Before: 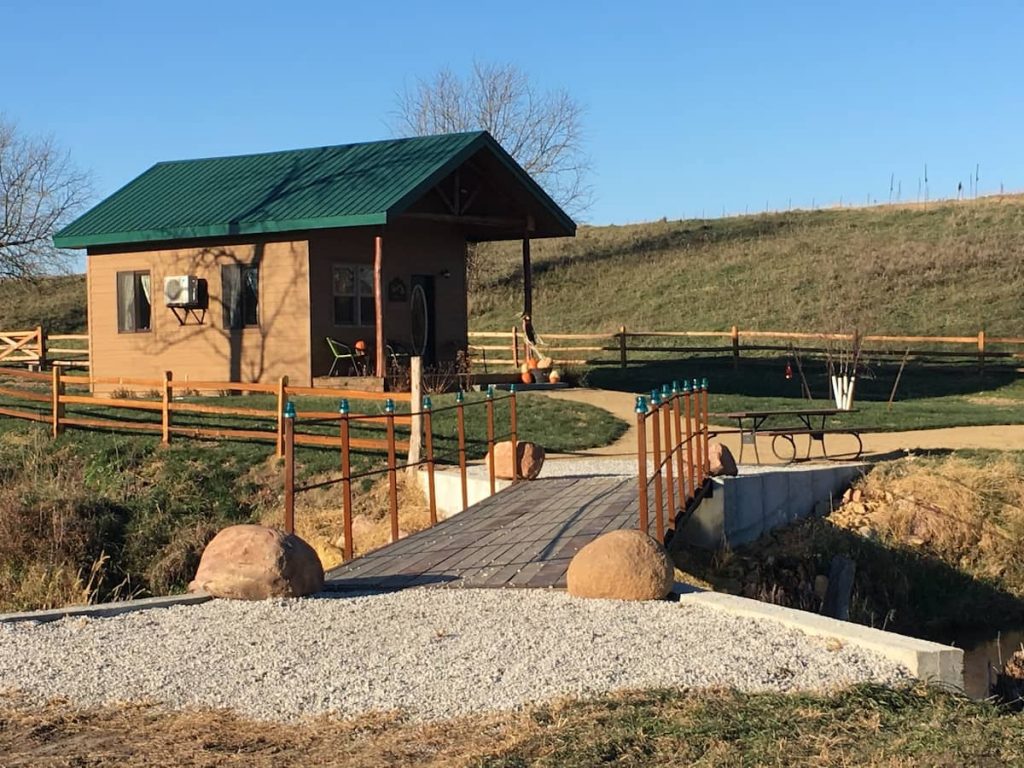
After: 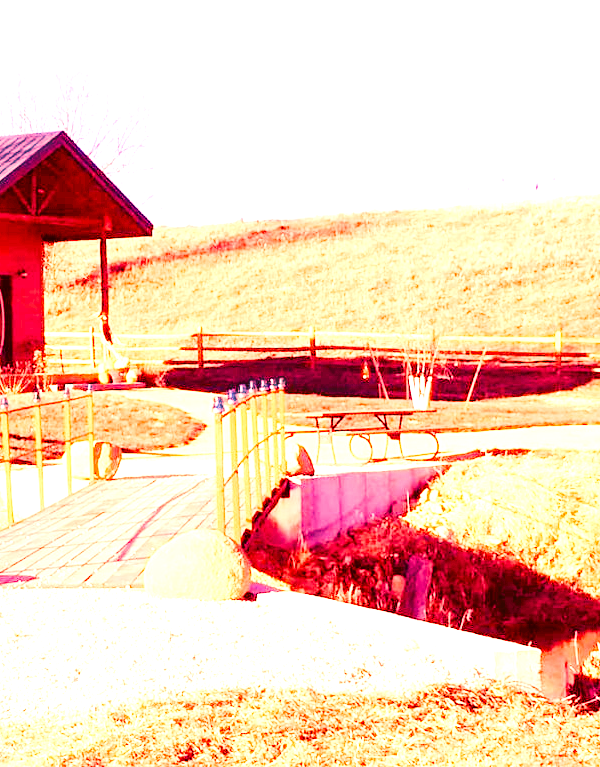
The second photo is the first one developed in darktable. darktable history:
color correction: highlights a* 1.12, highlights b* 24.26, shadows a* 15.58, shadows b* 24.26
crop: left 41.402%
exposure: exposure 1.25 EV, compensate exposure bias true, compensate highlight preservation false
base curve: curves: ch0 [(0, 0) (0.036, 0.025) (0.121, 0.166) (0.206, 0.329) (0.605, 0.79) (1, 1)], preserve colors none
white balance: red 4.26, blue 1.802
